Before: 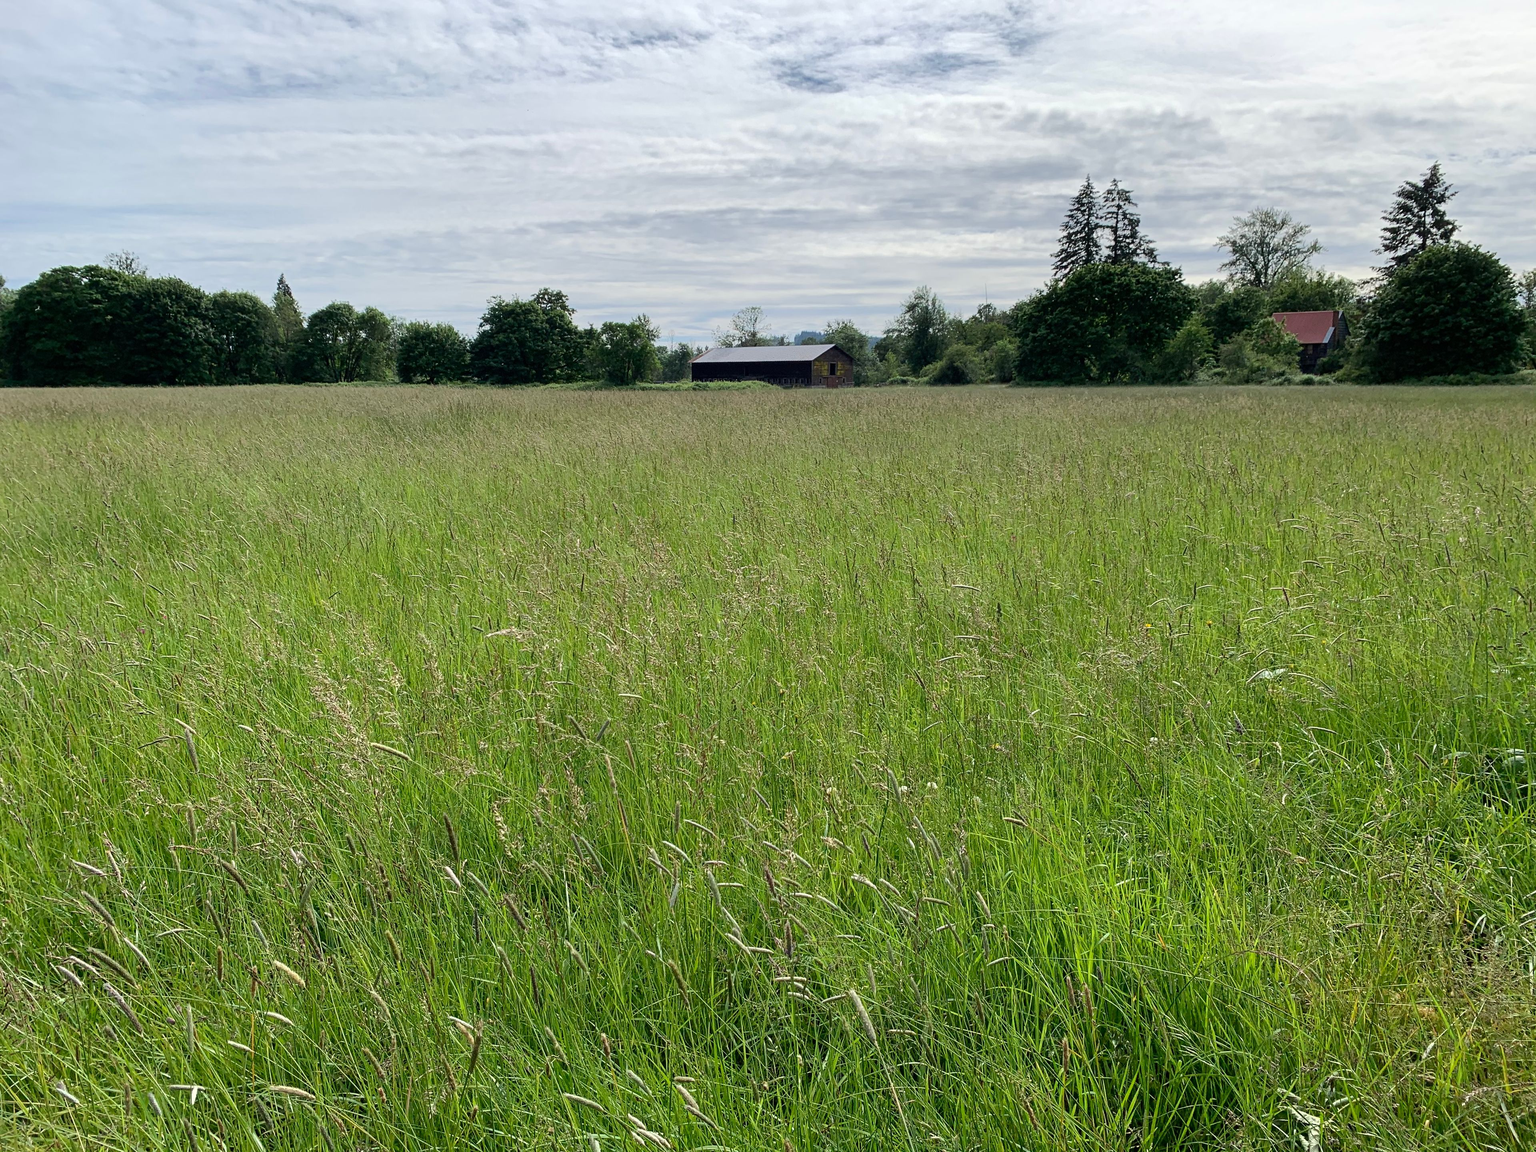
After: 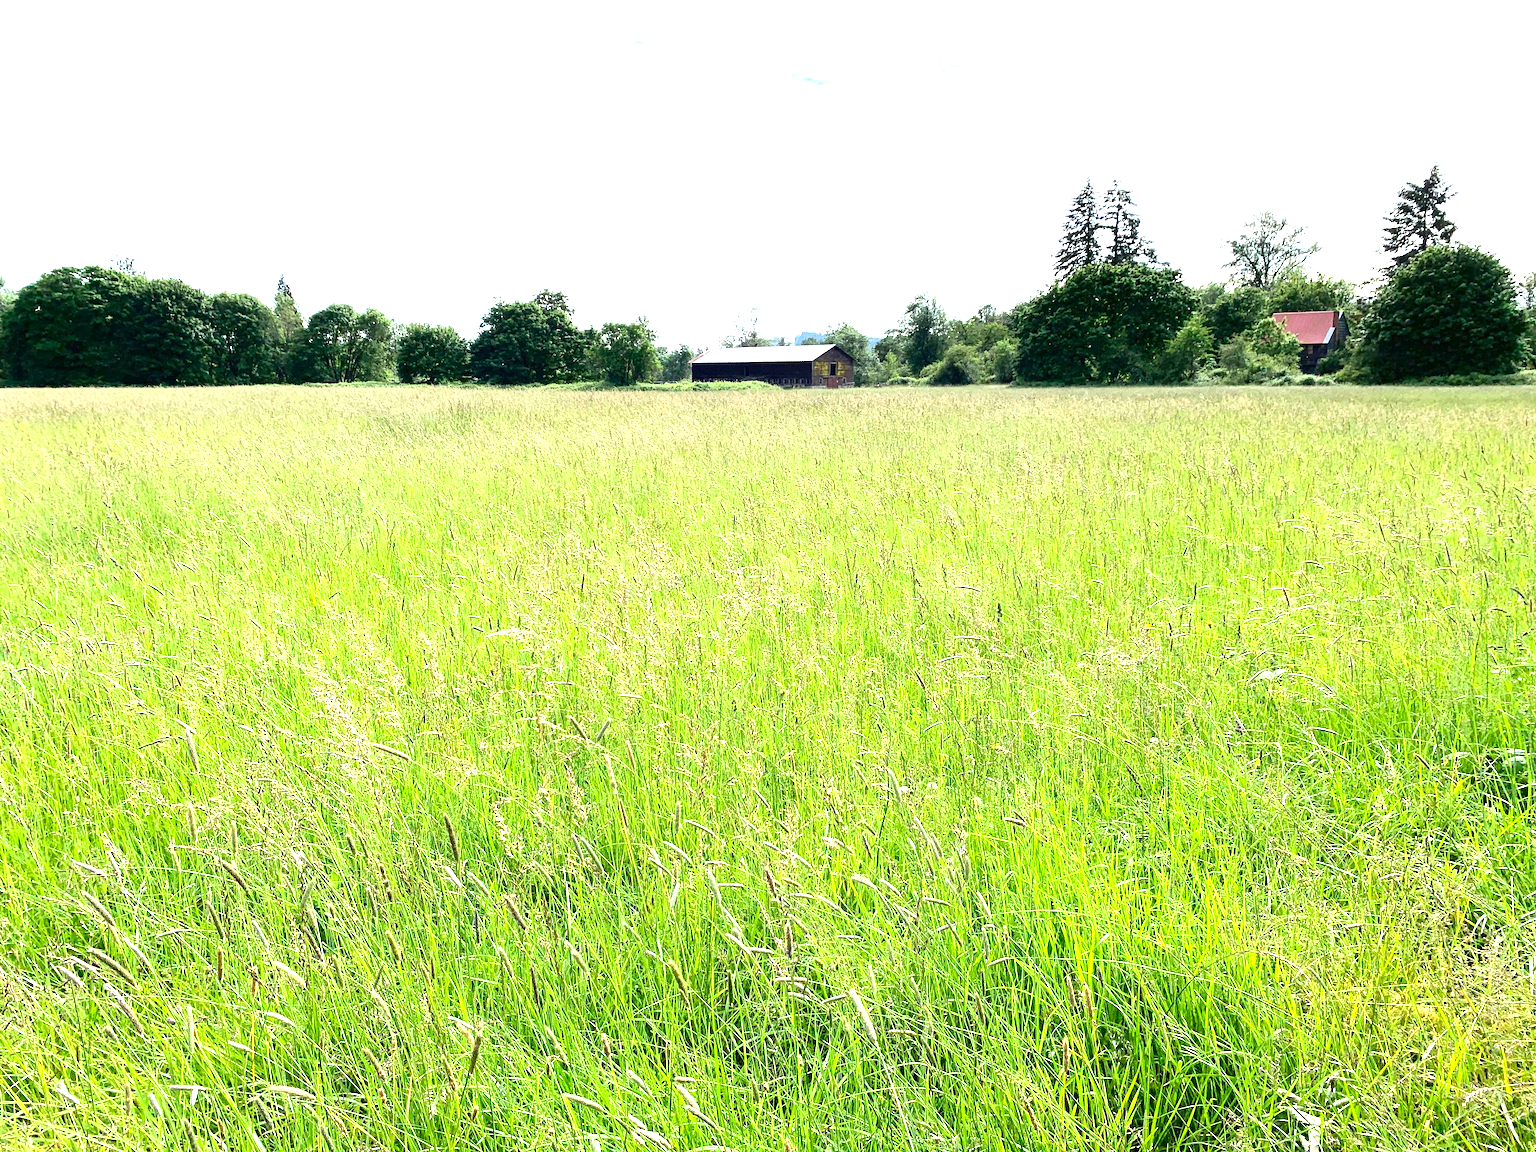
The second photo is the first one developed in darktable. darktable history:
exposure: black level correction 0, exposure 1.893 EV, compensate exposure bias true, compensate highlight preservation false
contrast brightness saturation: contrast 0.155, brightness -0.008, saturation 0.104
